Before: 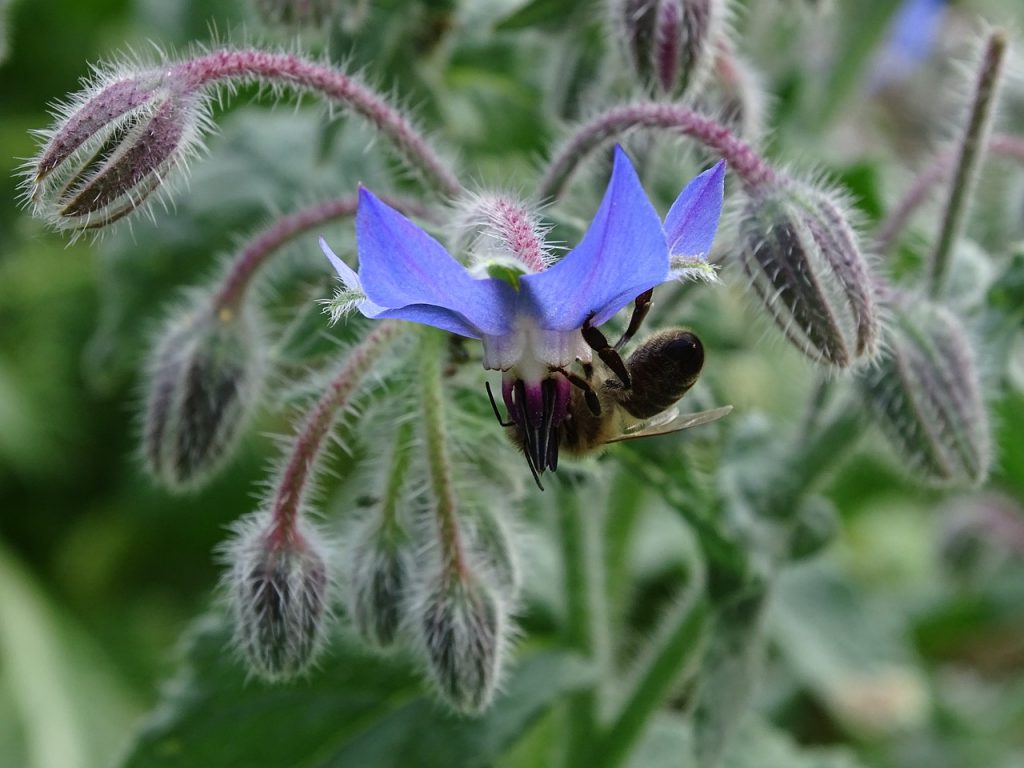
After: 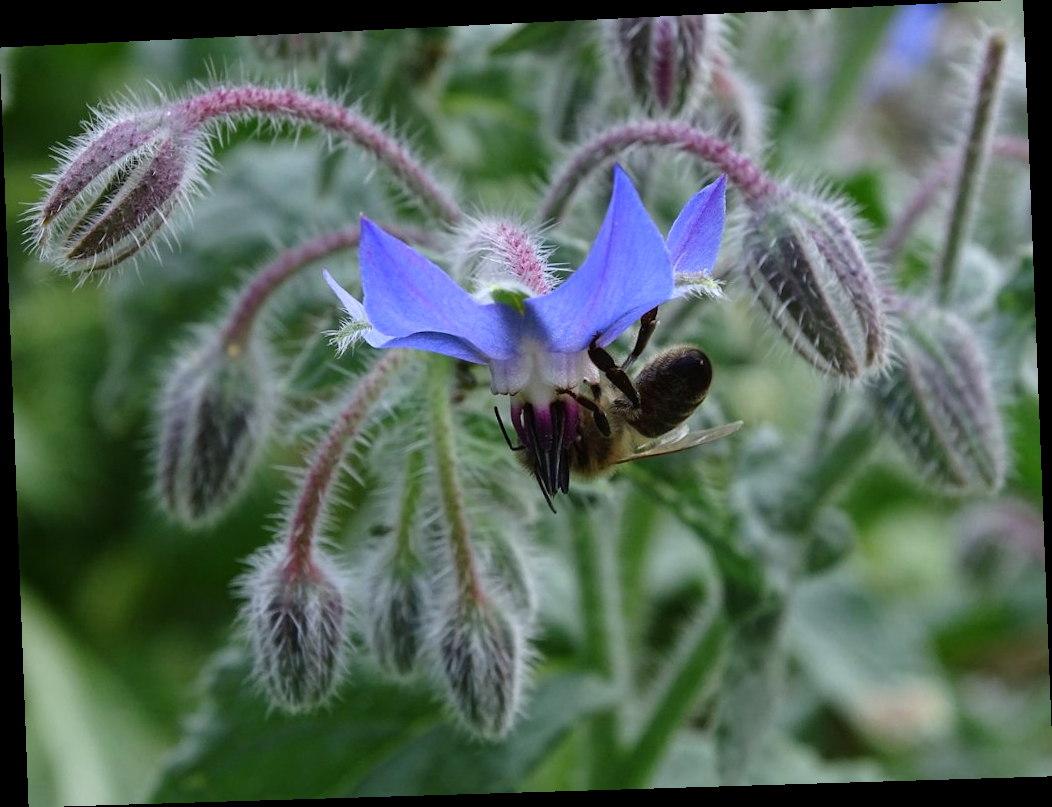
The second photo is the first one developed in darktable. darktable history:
rotate and perspective: rotation -2.22°, lens shift (horizontal) -0.022, automatic cropping off
white balance: red 0.984, blue 1.059
